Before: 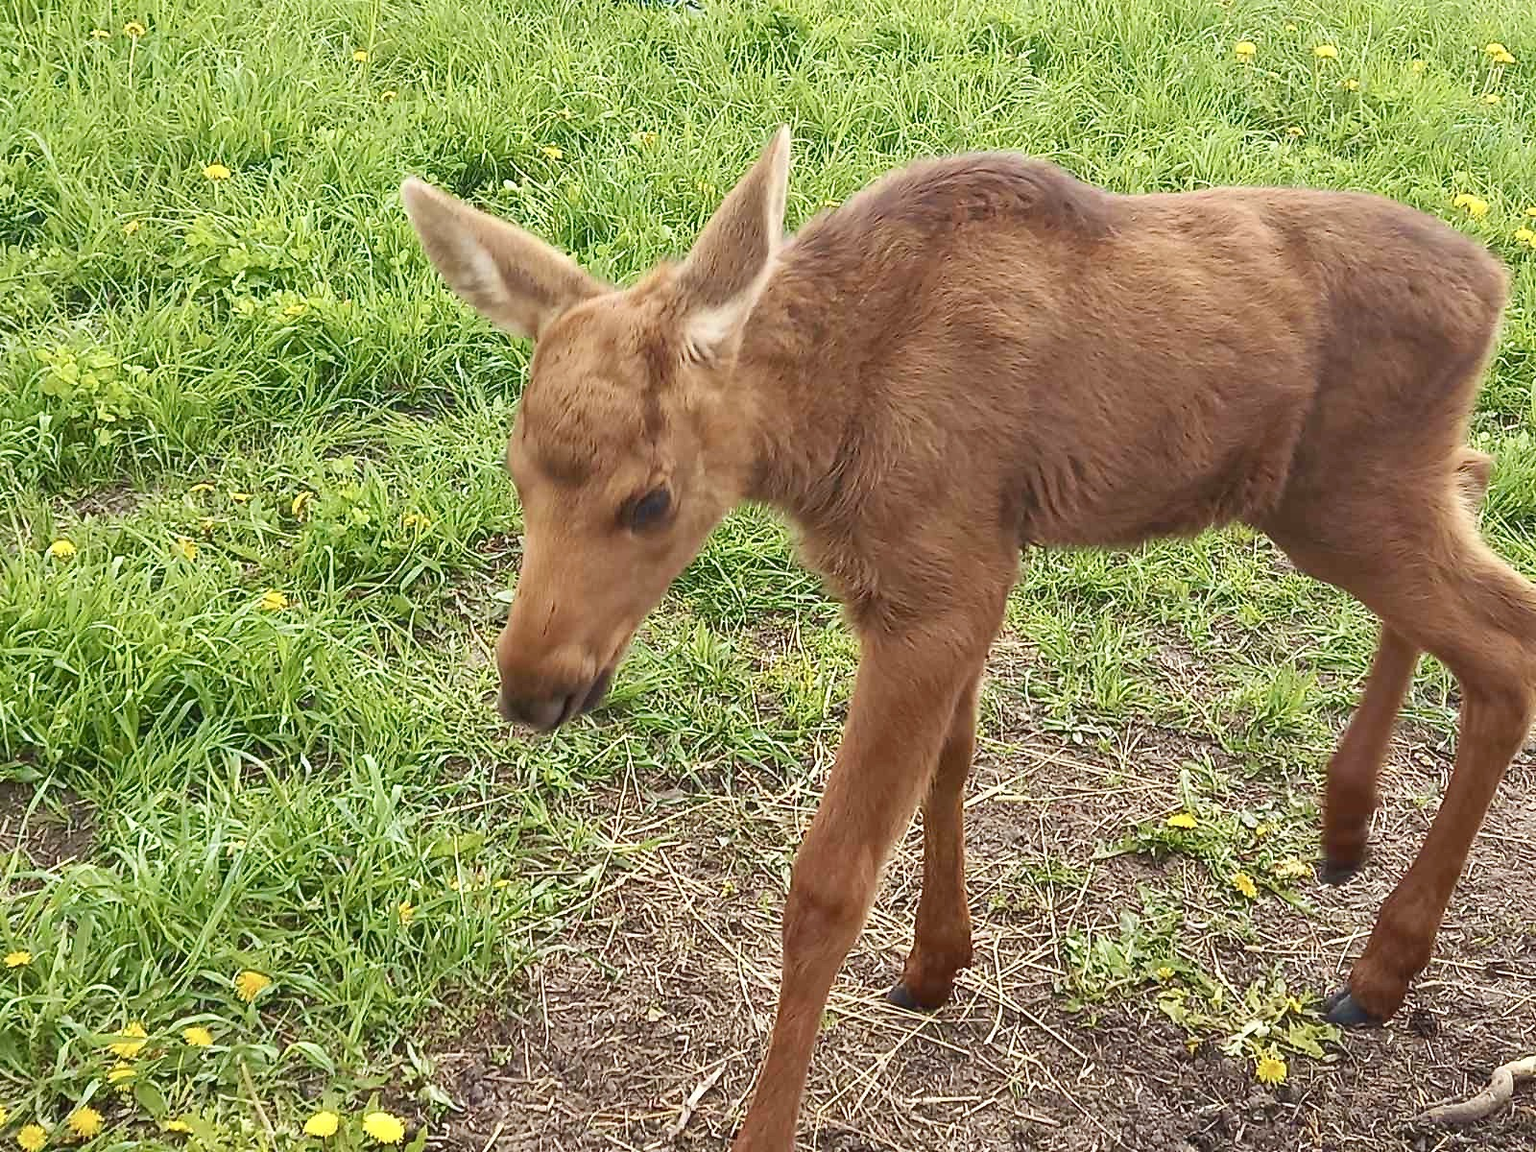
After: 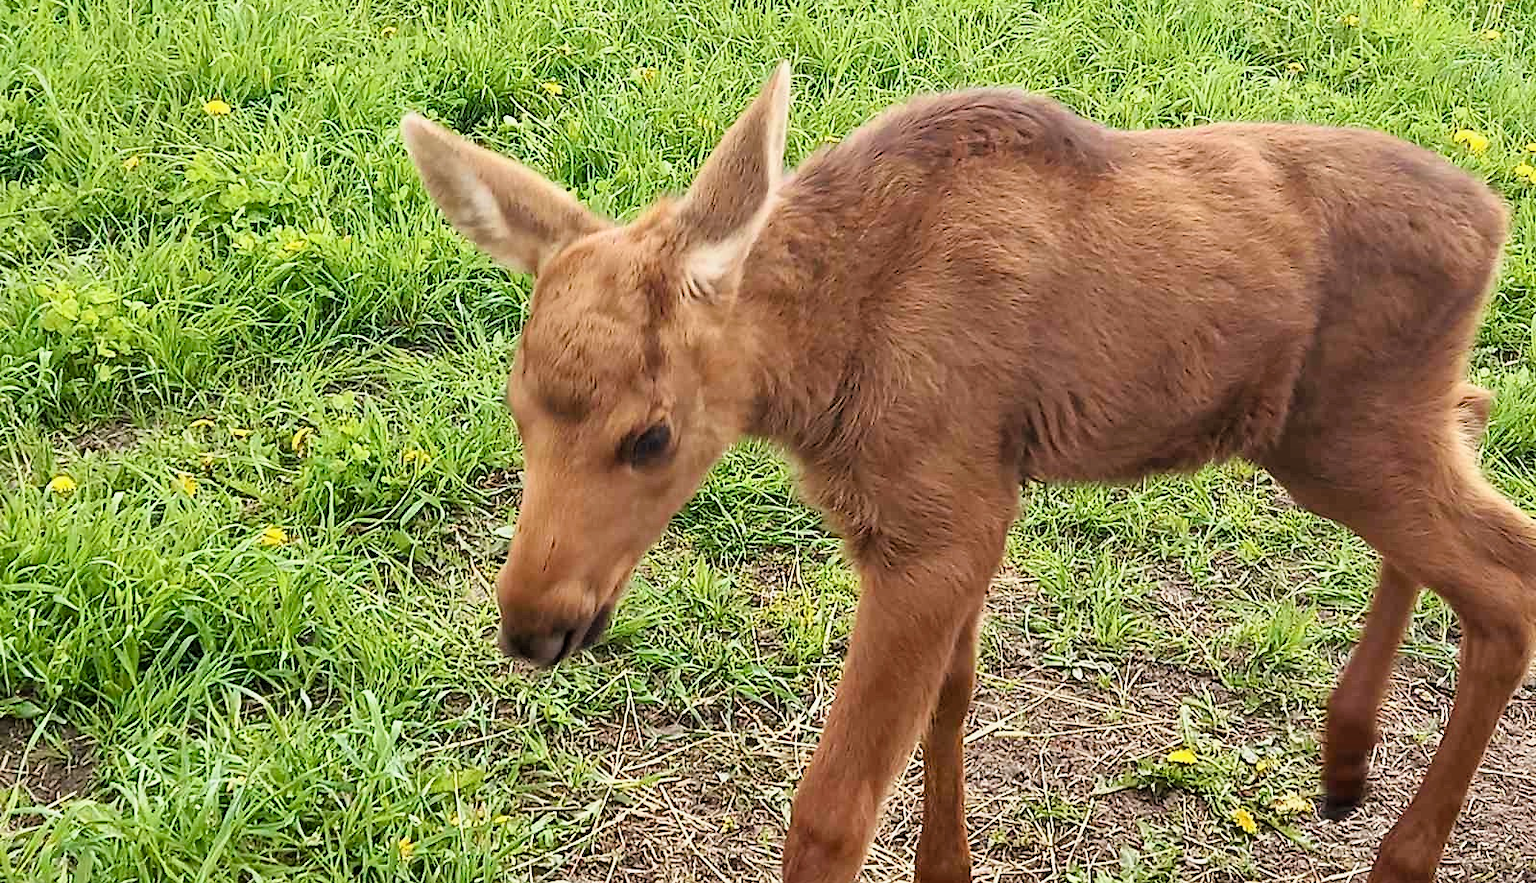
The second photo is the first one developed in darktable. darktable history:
filmic rgb: black relative exposure -4.93 EV, white relative exposure 2.84 EV, hardness 3.72
crop: top 5.667%, bottom 17.637%
